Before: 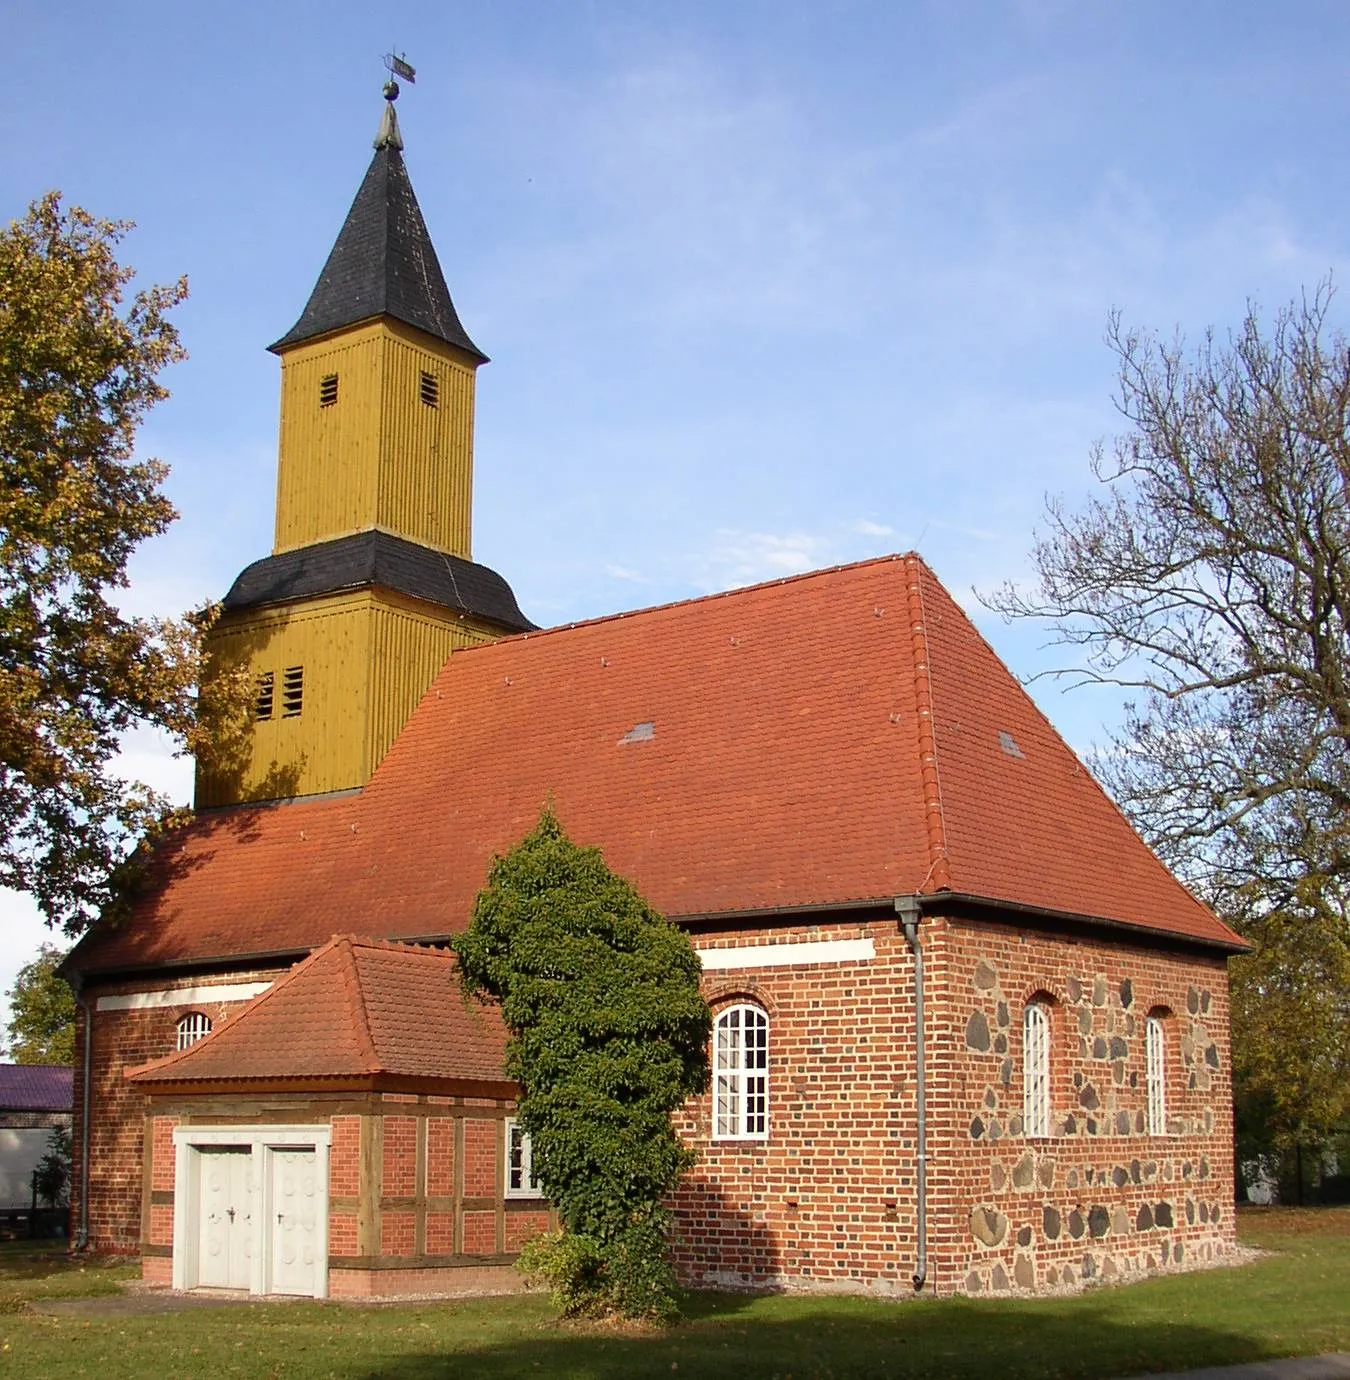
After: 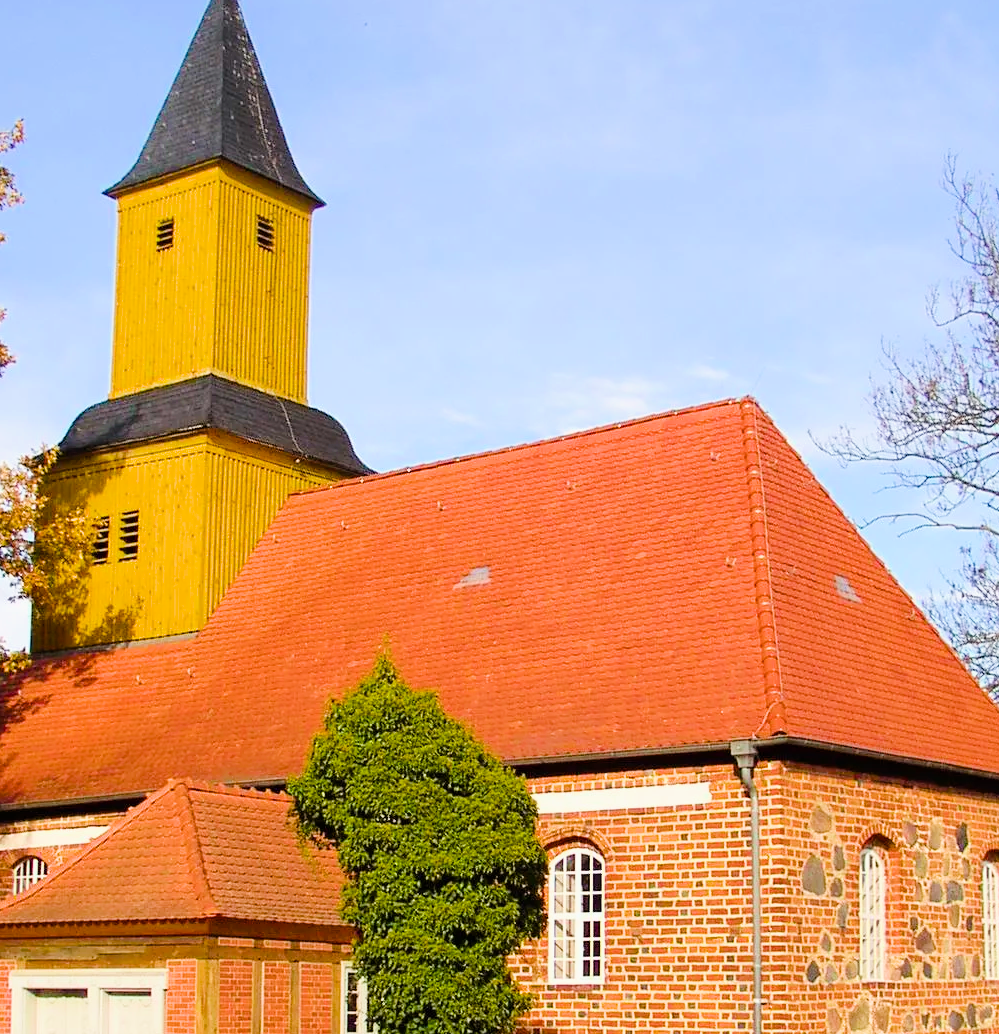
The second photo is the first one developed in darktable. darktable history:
filmic rgb: black relative exposure -8.03 EV, white relative exposure 4.04 EV, hardness 4.14
crop and rotate: left 12.166%, top 11.343%, right 13.813%, bottom 13.721%
color balance rgb: perceptual saturation grading › global saturation 29.418%, global vibrance 31.514%
exposure: black level correction 0, exposure 1.095 EV, compensate exposure bias true, compensate highlight preservation false
